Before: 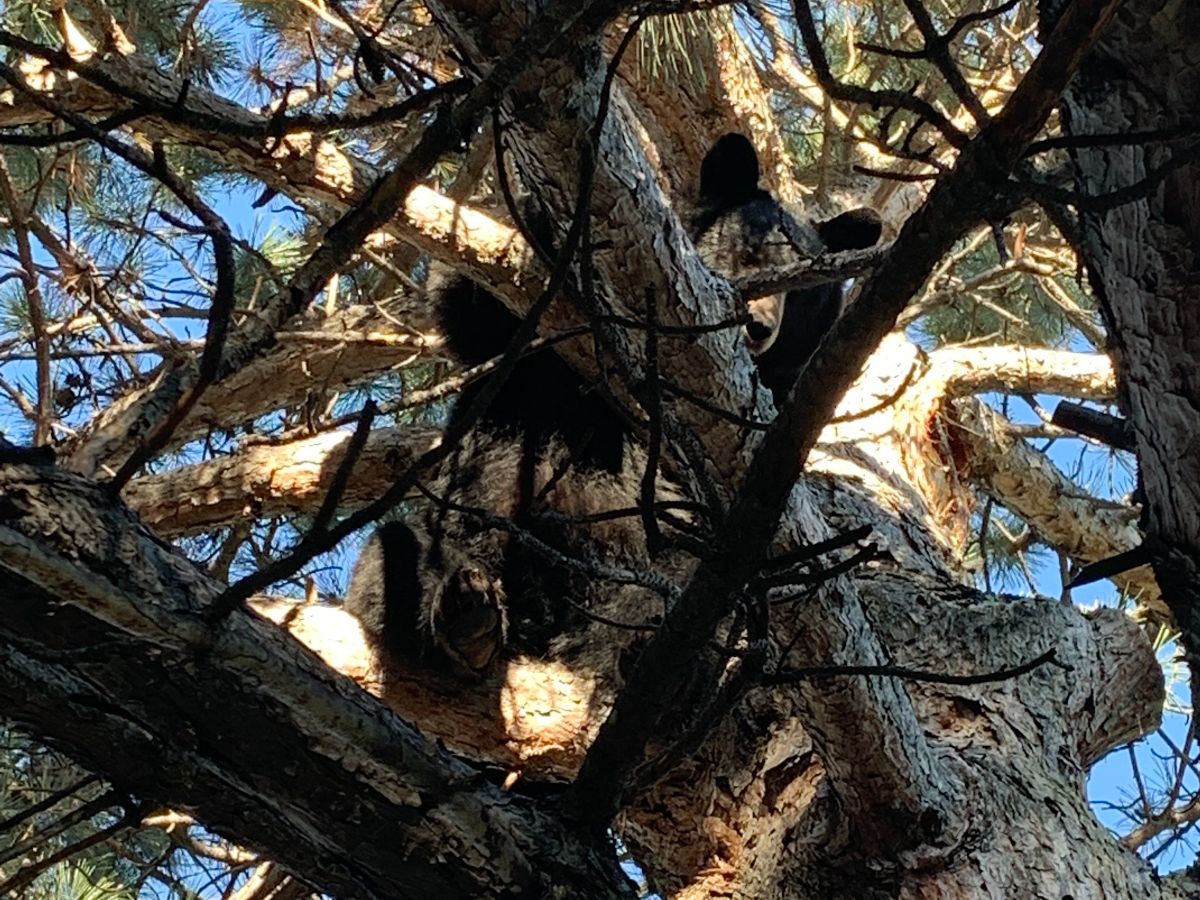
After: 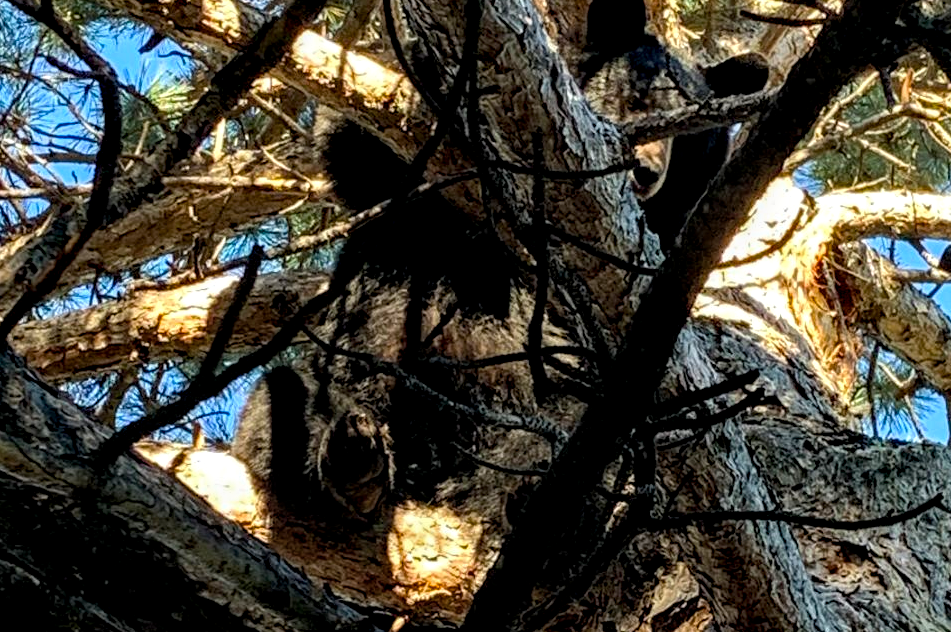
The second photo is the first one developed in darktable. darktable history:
color balance rgb: global offset › luminance -0.289%, global offset › hue 260.05°, perceptual saturation grading › global saturation 25.017%, global vibrance 20%
crop: left 9.494%, top 17.333%, right 11.229%, bottom 12.337%
local contrast: detail 150%
